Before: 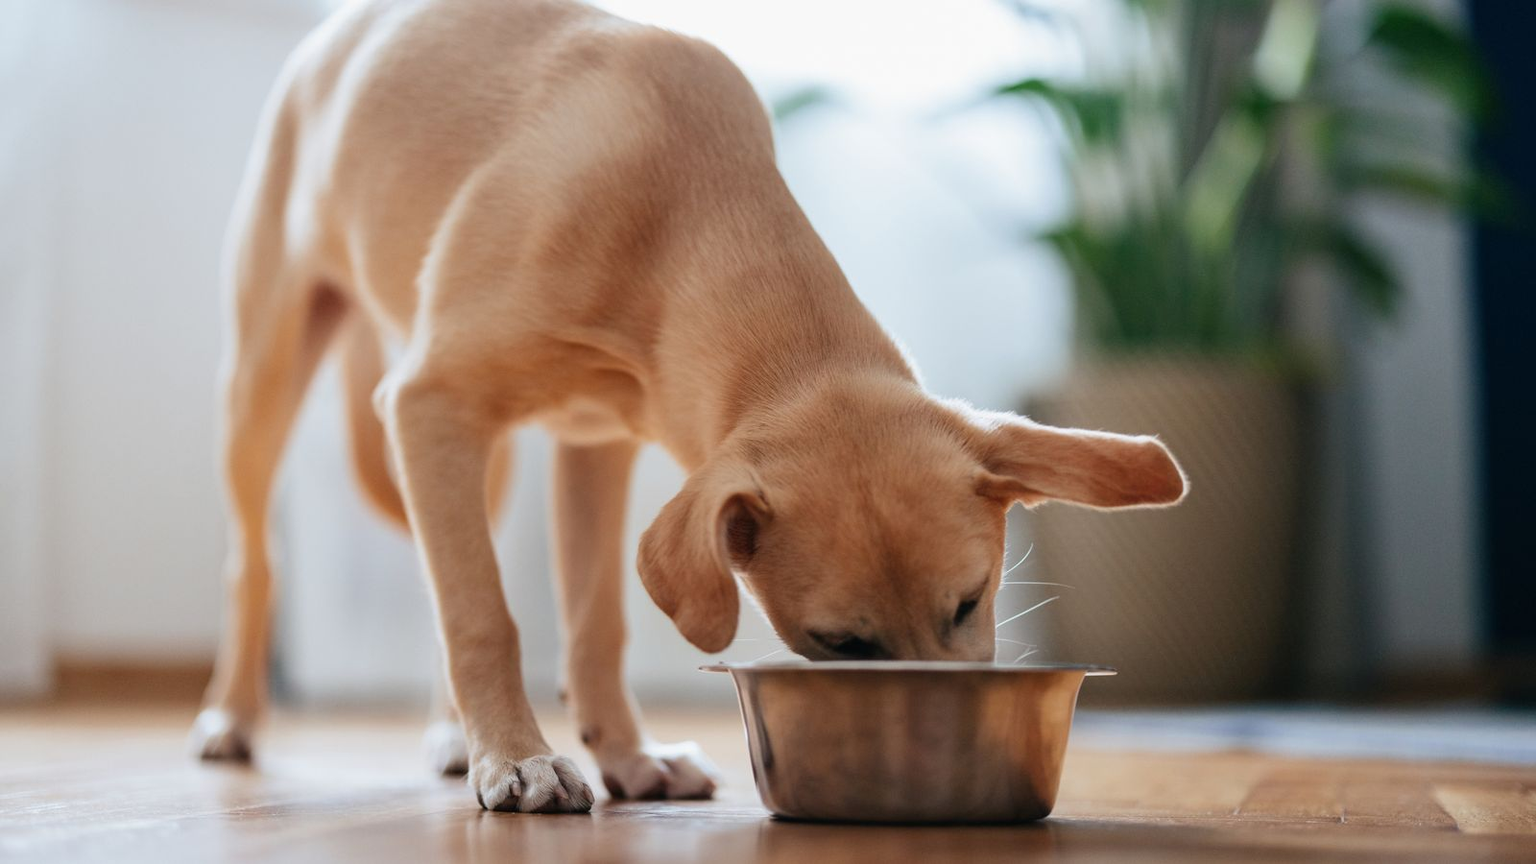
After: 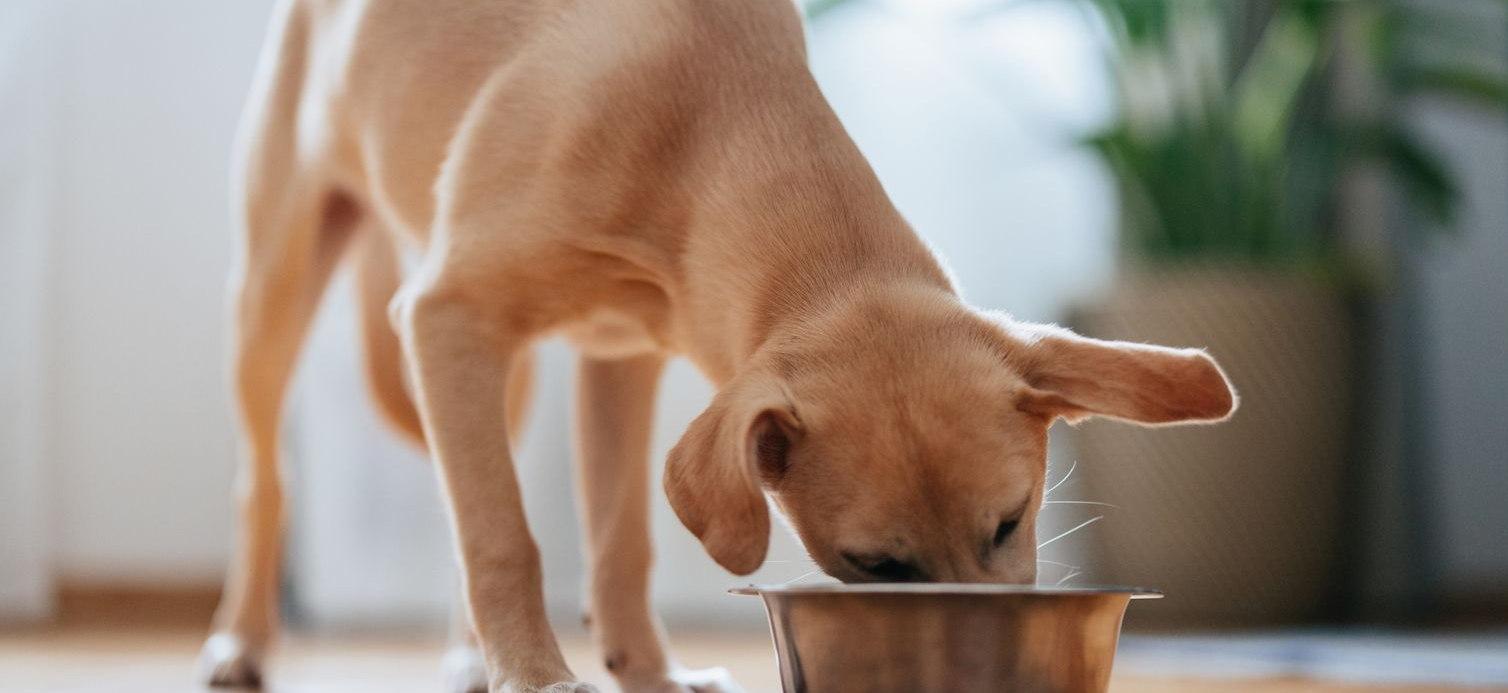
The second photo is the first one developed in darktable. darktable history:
rotate and perspective: crop left 0, crop top 0
crop and rotate: angle 0.03°, top 11.643%, right 5.651%, bottom 11.189%
